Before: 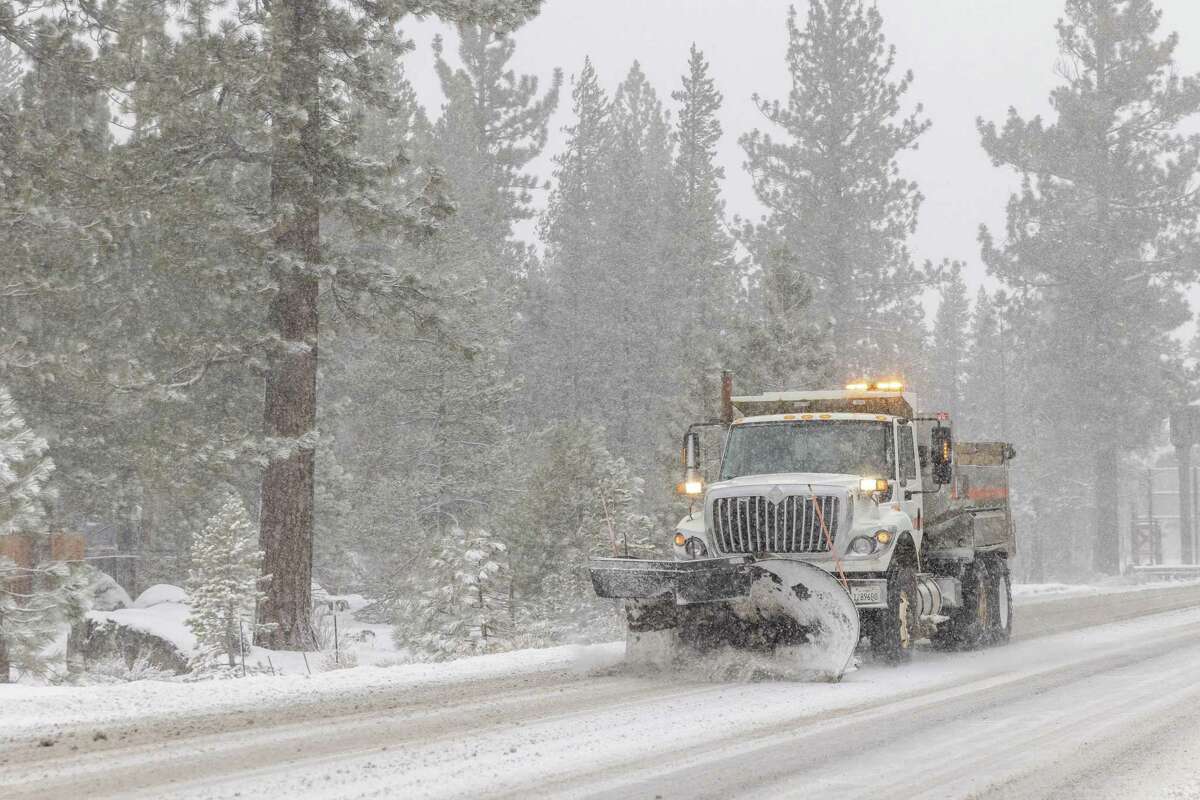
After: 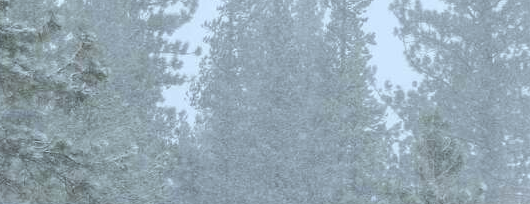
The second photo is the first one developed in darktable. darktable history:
crop: left 29.114%, top 16.795%, right 26.714%, bottom 57.651%
color calibration: illuminant F (fluorescent), F source F9 (Cool White Deluxe 4150 K) – high CRI, x 0.374, y 0.373, temperature 4154.45 K
